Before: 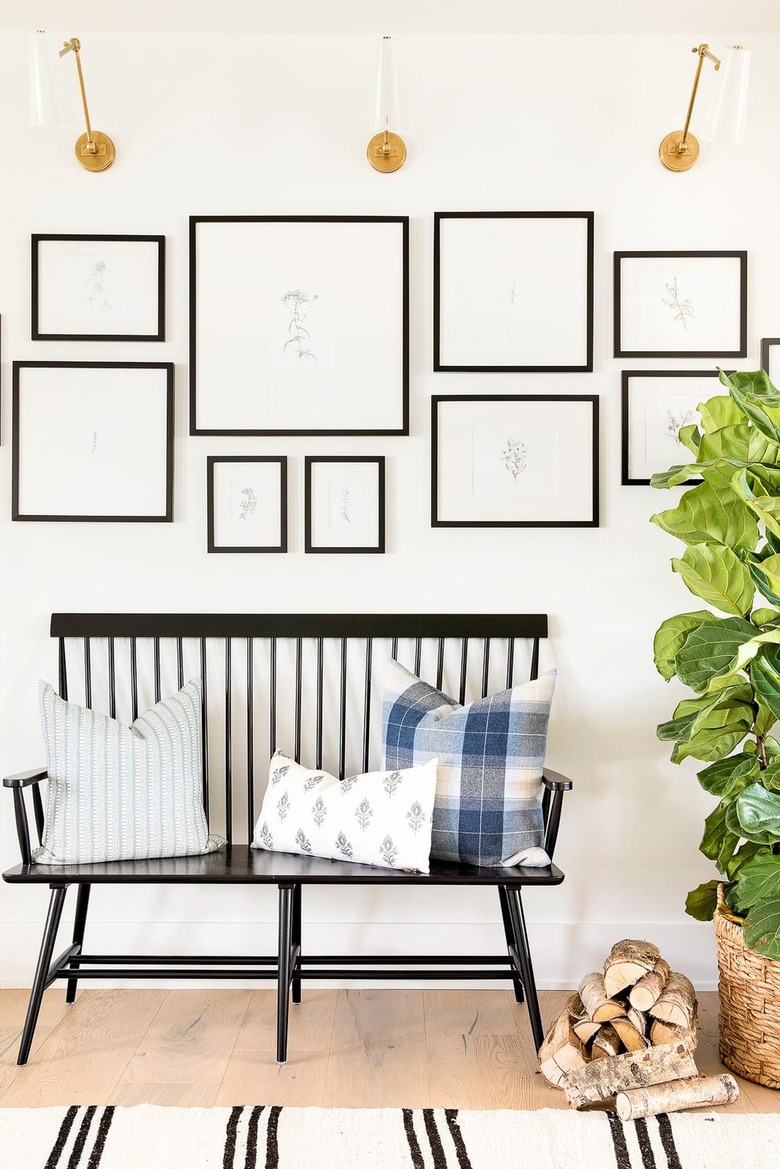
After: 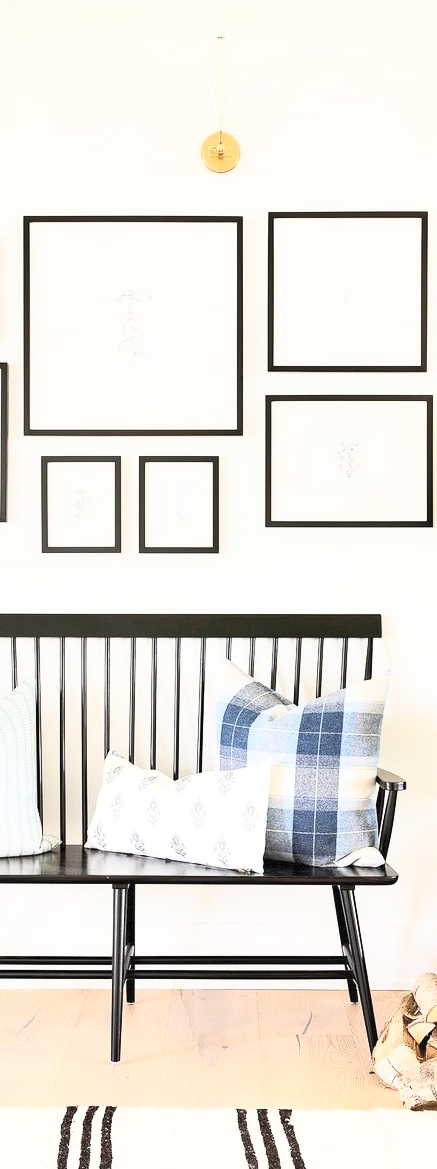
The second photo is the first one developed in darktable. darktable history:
contrast brightness saturation: contrast 0.38, brightness 0.518
crop: left 21.347%, right 22.576%
